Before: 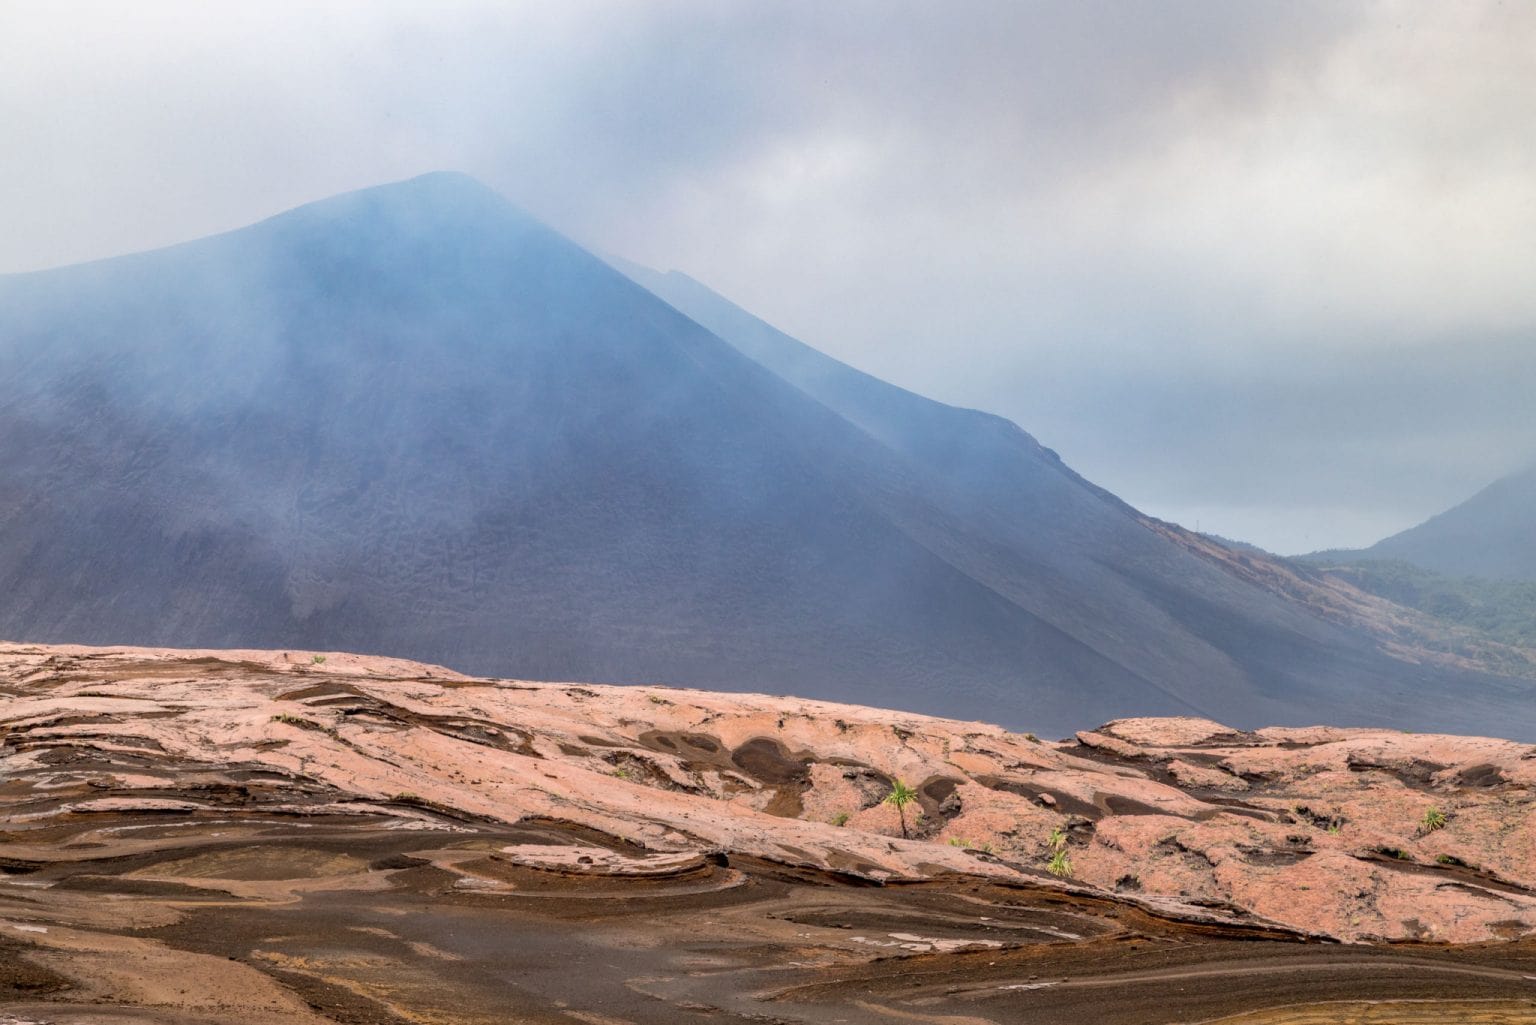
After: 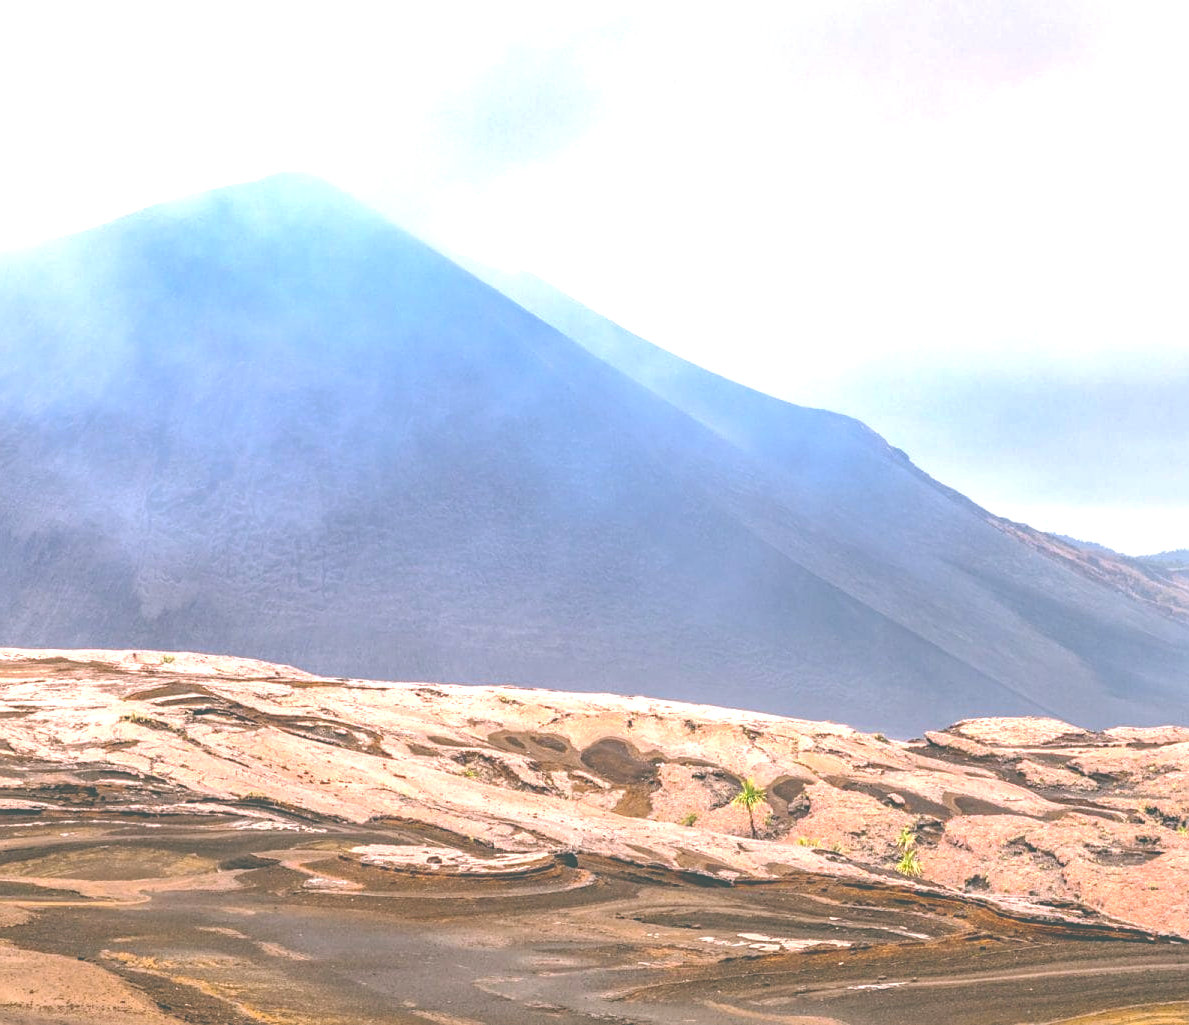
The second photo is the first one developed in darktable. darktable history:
tone equalizer: edges refinement/feathering 500, mask exposure compensation -1.57 EV, preserve details no
local contrast: on, module defaults
sharpen: amount 0.217
color balance rgb: highlights gain › chroma 1.555%, highlights gain › hue 311.38°, global offset › luminance -0.339%, global offset › chroma 0.112%, global offset › hue 164.2°, perceptual saturation grading › global saturation 30.283%, perceptual brilliance grading › global brilliance 29.979%, global vibrance 20%
tone curve: curves: ch0 [(0, 0) (0.003, 0.016) (0.011, 0.015) (0.025, 0.017) (0.044, 0.026) (0.069, 0.034) (0.1, 0.043) (0.136, 0.068) (0.177, 0.119) (0.224, 0.175) (0.277, 0.251) (0.335, 0.328) (0.399, 0.415) (0.468, 0.499) (0.543, 0.58) (0.623, 0.659) (0.709, 0.731) (0.801, 0.807) (0.898, 0.895) (1, 1)], preserve colors none
exposure: black level correction -0.061, exposure -0.05 EV, compensate highlight preservation false
crop: left 9.85%, right 12.682%
